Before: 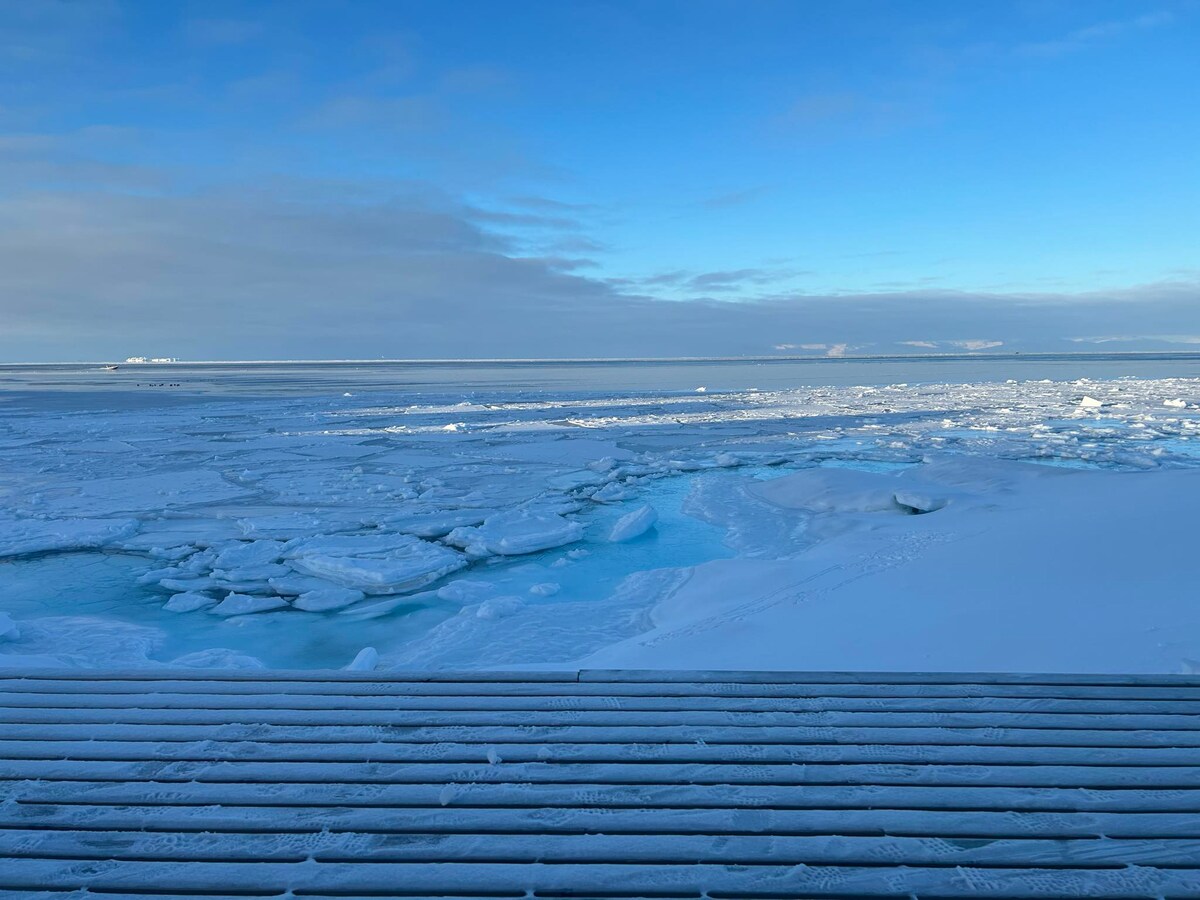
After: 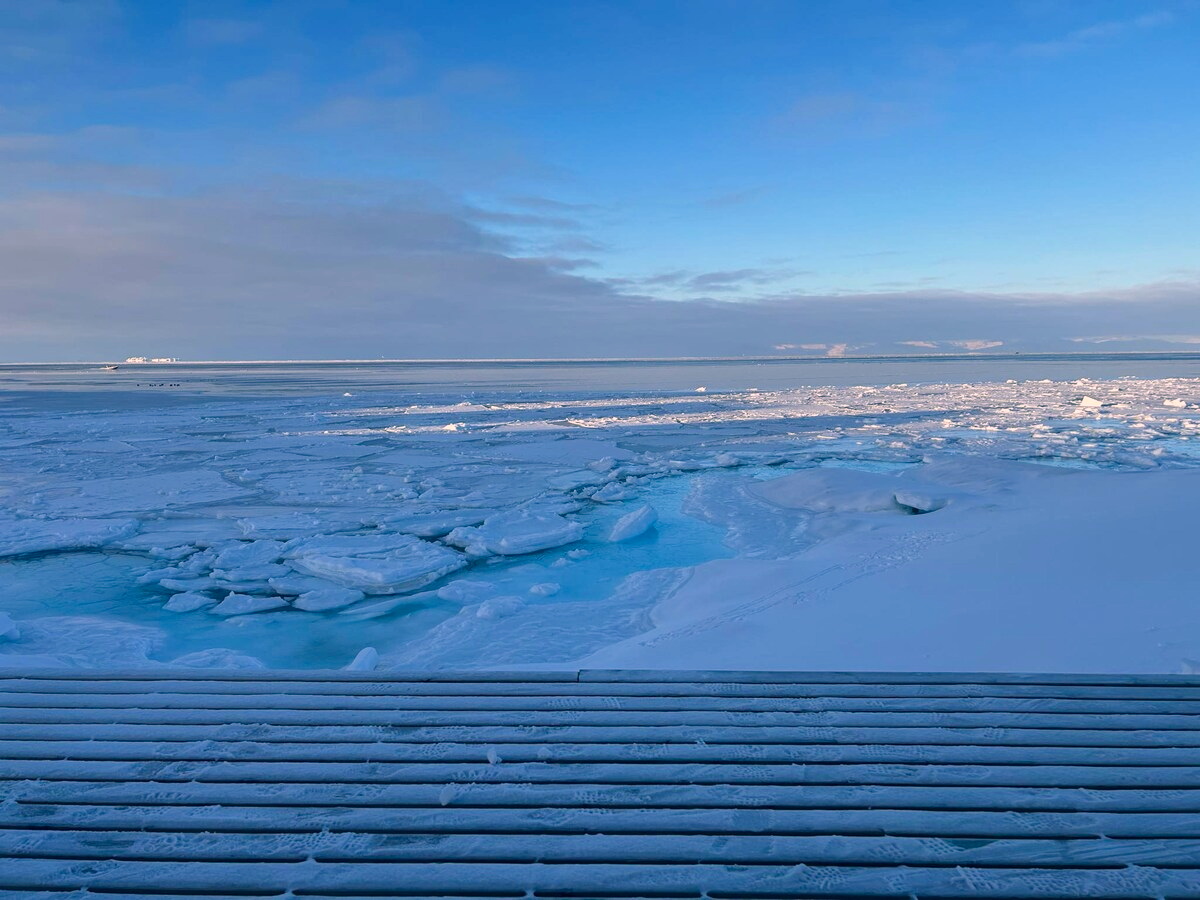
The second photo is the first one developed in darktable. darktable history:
color correction: highlights b* 0.031, saturation 0.768
color balance rgb: highlights gain › chroma 4.505%, highlights gain › hue 32.44°, linear chroma grading › global chroma 15.061%, perceptual saturation grading › global saturation 30.146%
